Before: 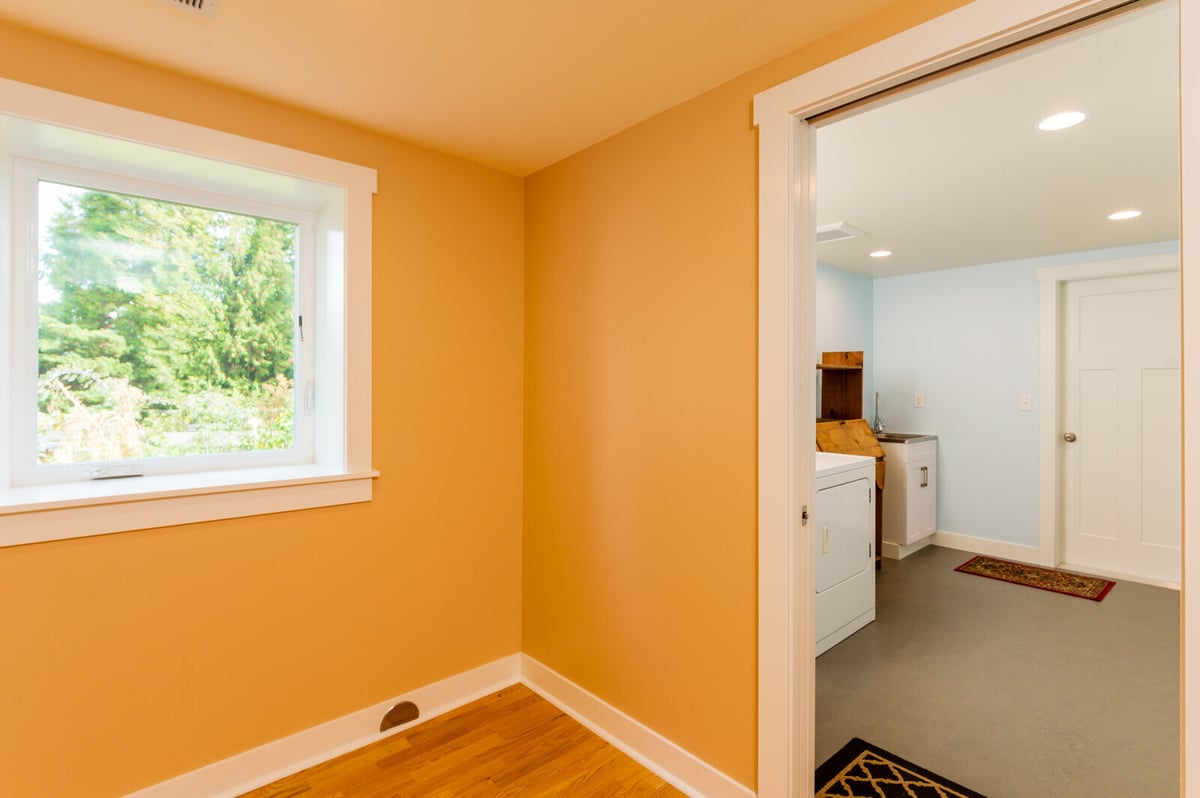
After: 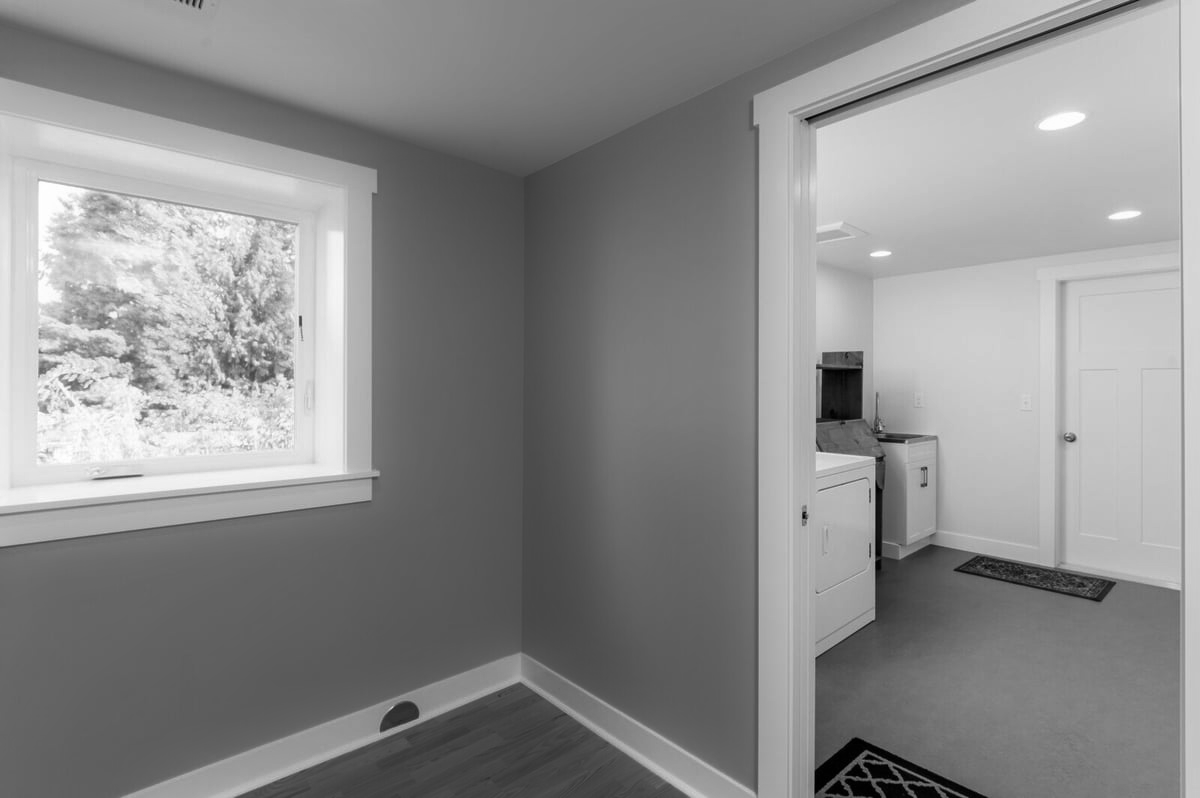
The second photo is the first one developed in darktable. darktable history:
monochrome: a 0, b 0, size 0.5, highlights 0.57
contrast brightness saturation: brightness -0.09
